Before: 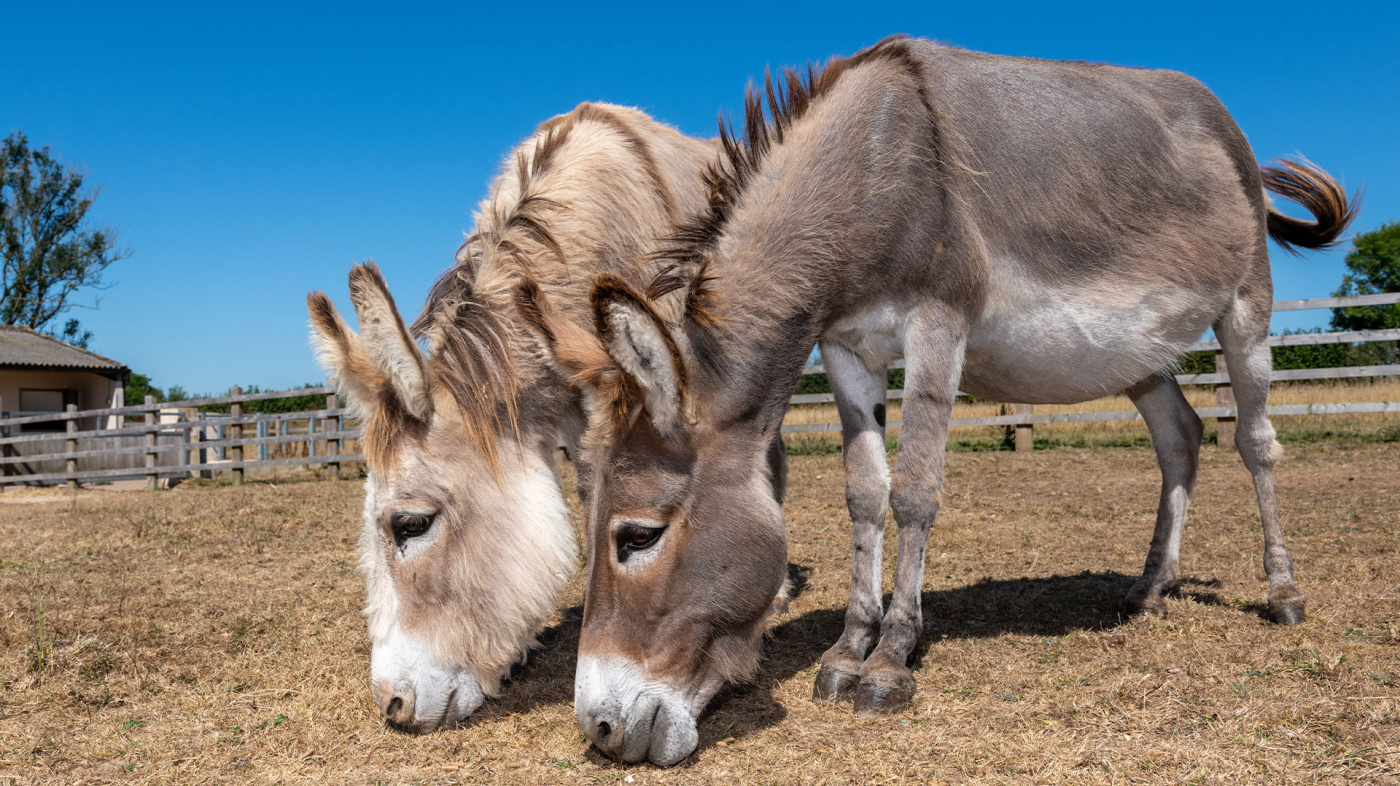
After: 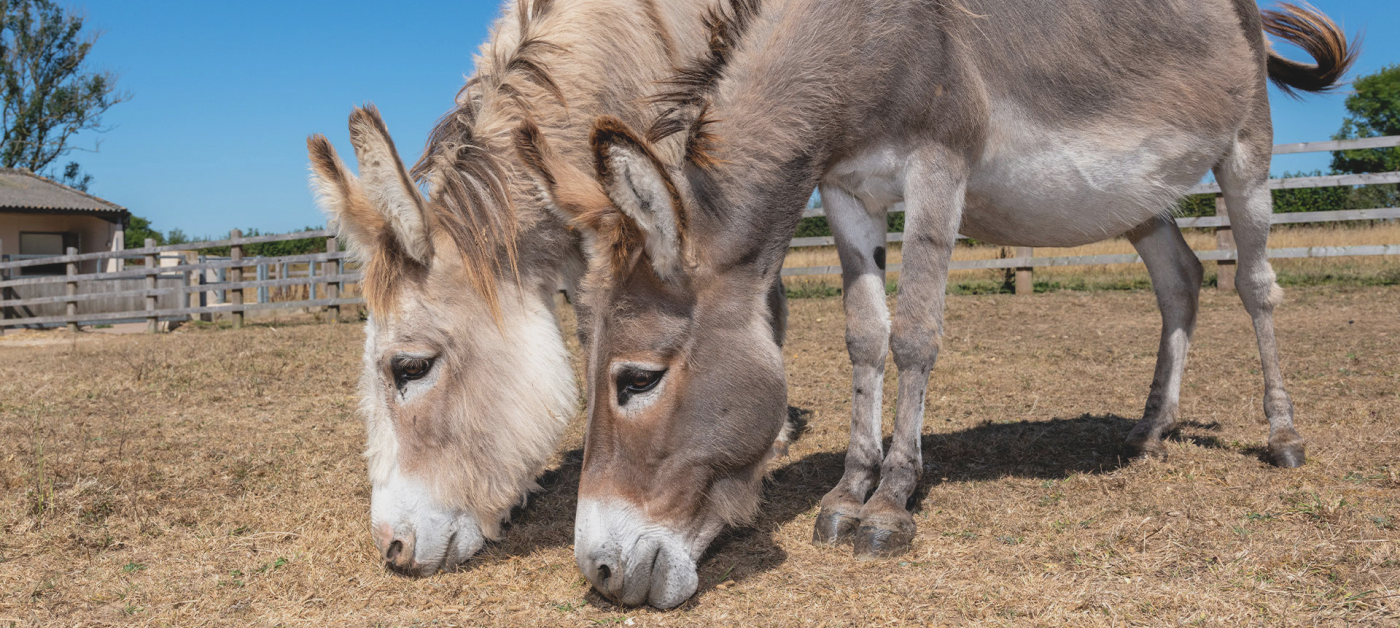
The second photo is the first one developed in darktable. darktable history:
white balance: emerald 1
contrast brightness saturation: contrast -0.15, brightness 0.05, saturation -0.12
crop and rotate: top 19.998%
shadows and highlights: shadows 30.86, highlights 0, soften with gaussian
